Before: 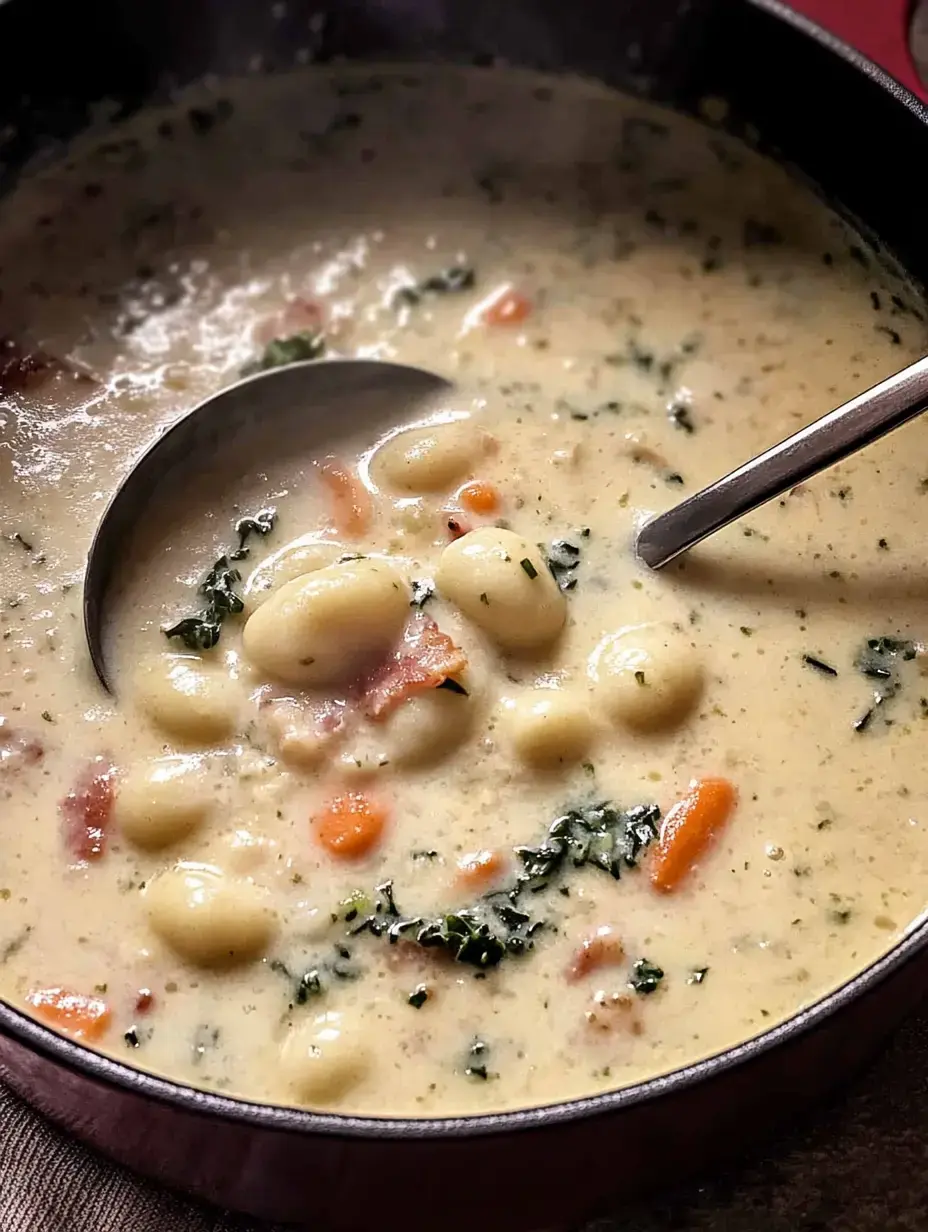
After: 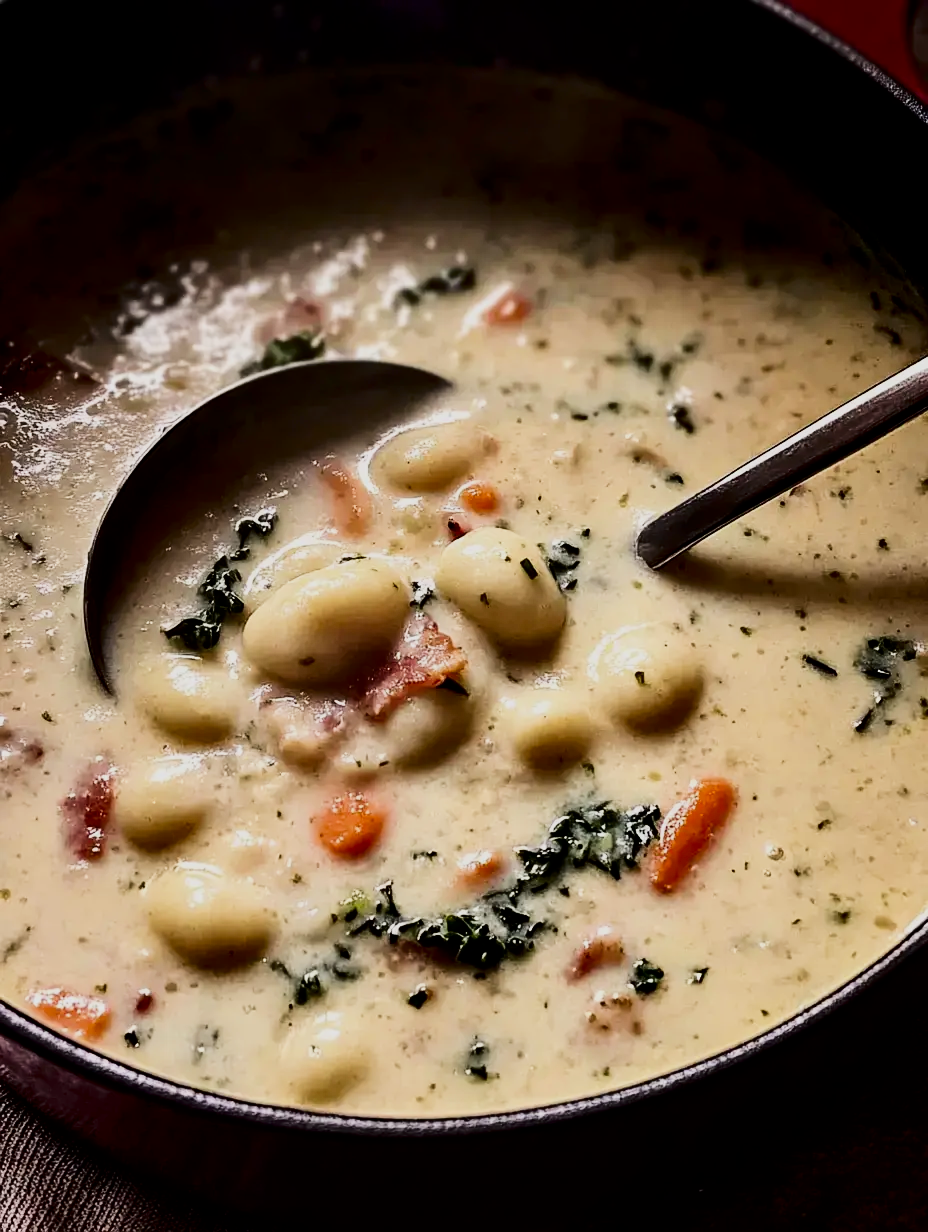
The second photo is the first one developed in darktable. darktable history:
filmic rgb: black relative exposure -7.5 EV, white relative exposure 5 EV, hardness 3.31, contrast 1.3, contrast in shadows safe
contrast brightness saturation: contrast 0.19, brightness -0.24, saturation 0.11
